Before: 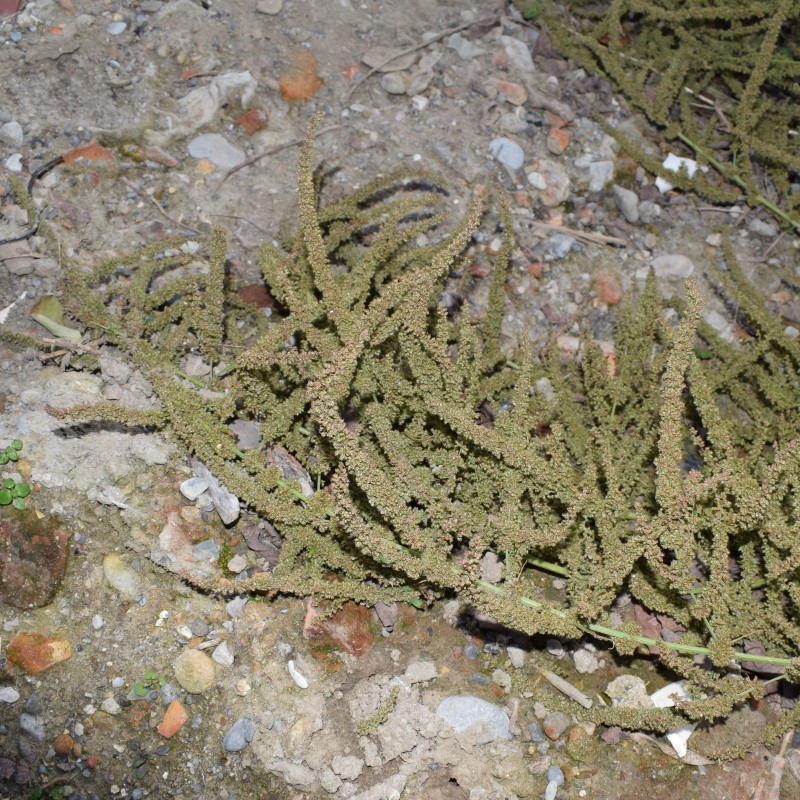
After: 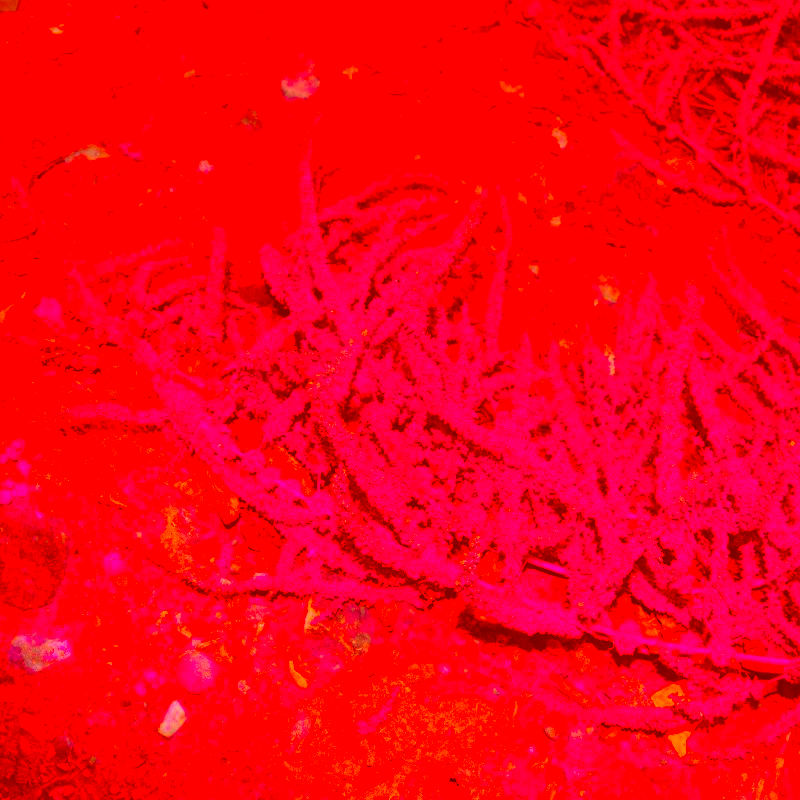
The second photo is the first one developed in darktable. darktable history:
white balance: red 0.983, blue 1.036
exposure: black level correction 0, exposure 0.2 EV, compensate exposure bias true, compensate highlight preservation false
color correction: highlights a* -39.68, highlights b* -40, shadows a* -40, shadows b* -40, saturation -3
